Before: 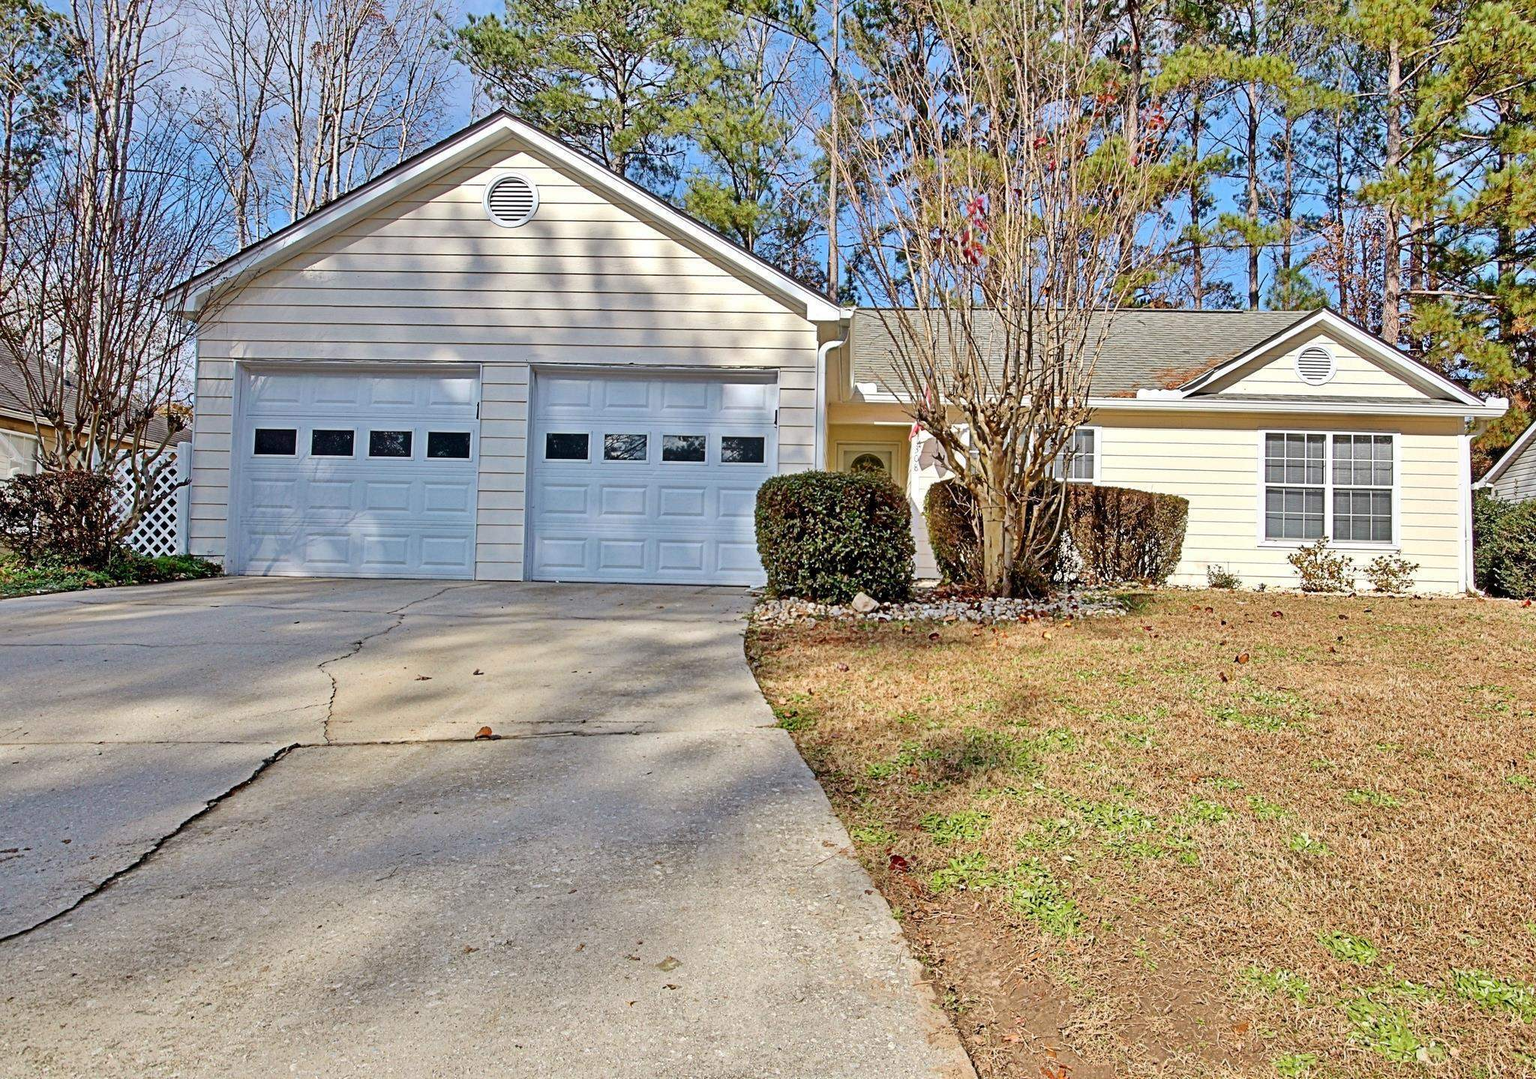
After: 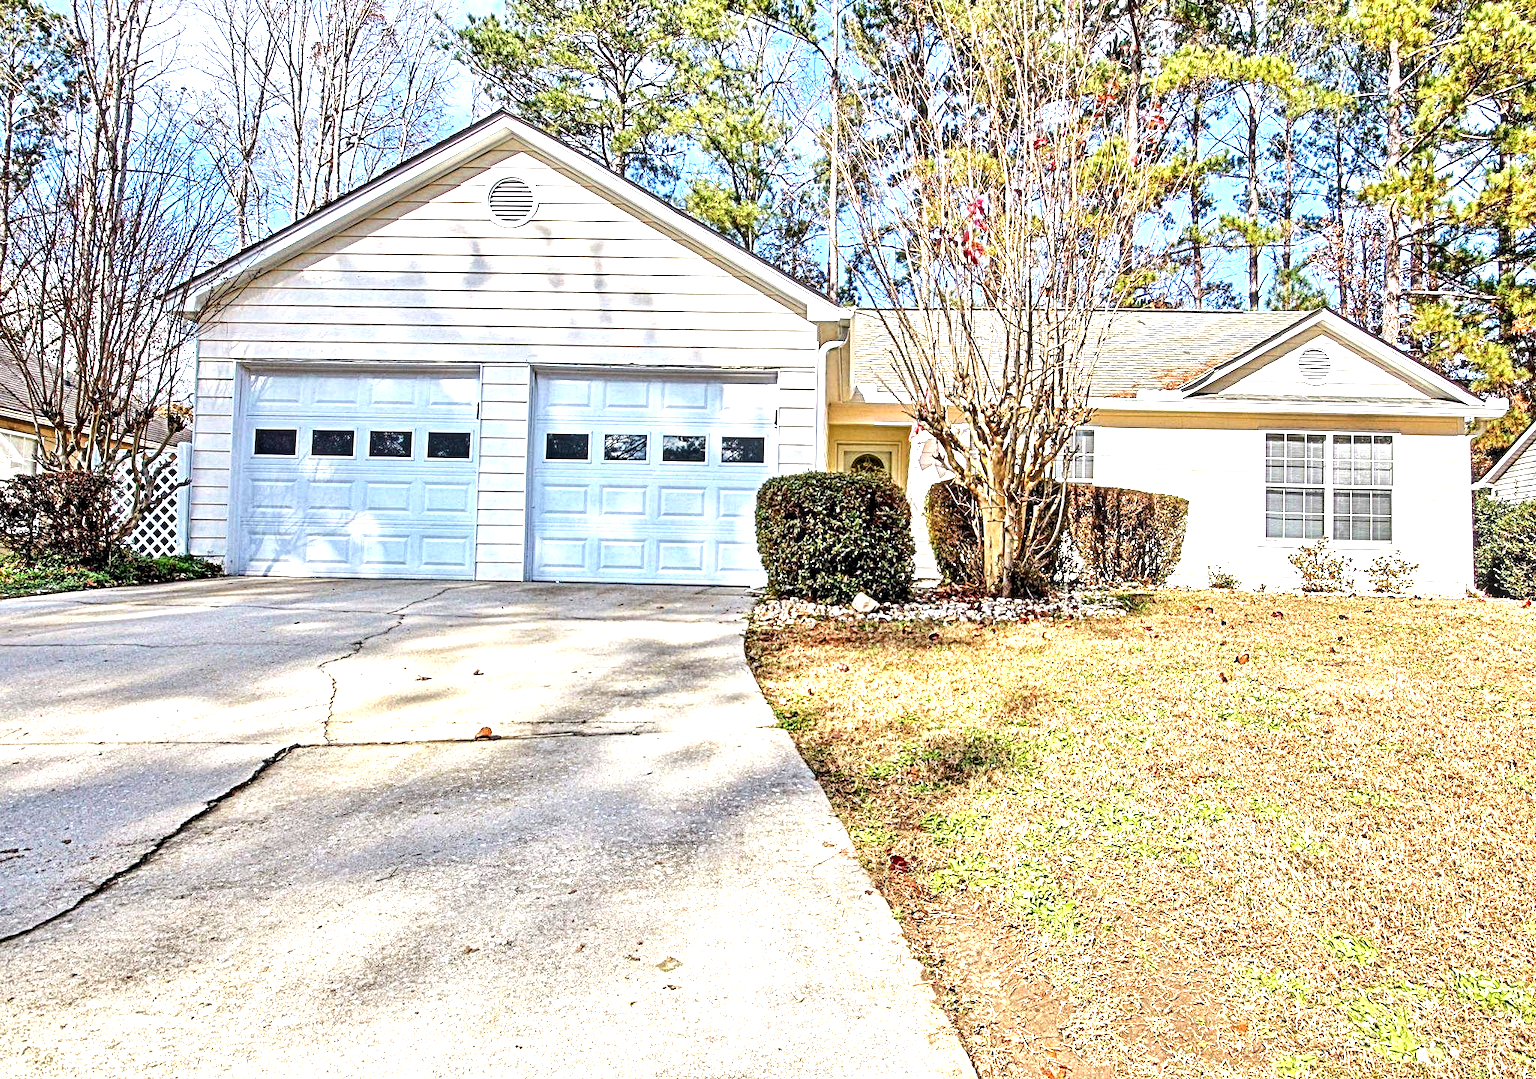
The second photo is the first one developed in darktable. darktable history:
local contrast: detail 154%
tone equalizer: -8 EV -0.417 EV, -7 EV -0.389 EV, -6 EV -0.333 EV, -5 EV -0.222 EV, -3 EV 0.222 EV, -2 EV 0.333 EV, -1 EV 0.389 EV, +0 EV 0.417 EV, edges refinement/feathering 500, mask exposure compensation -1.57 EV, preserve details no
exposure: exposure 0.943 EV, compensate highlight preservation false
